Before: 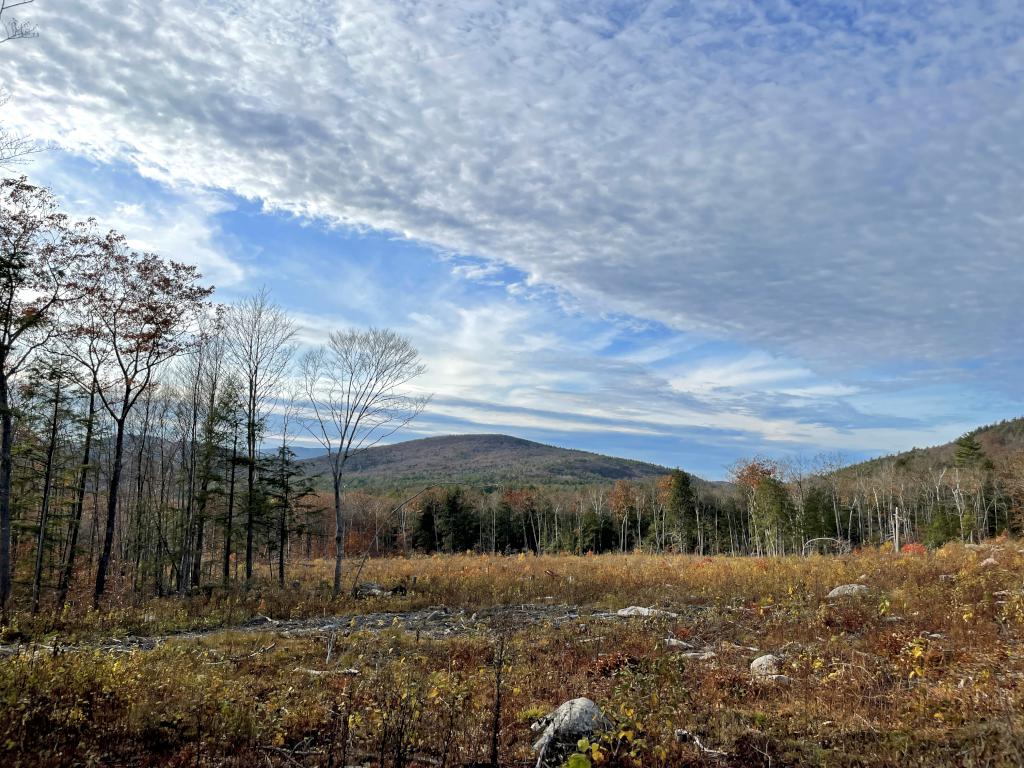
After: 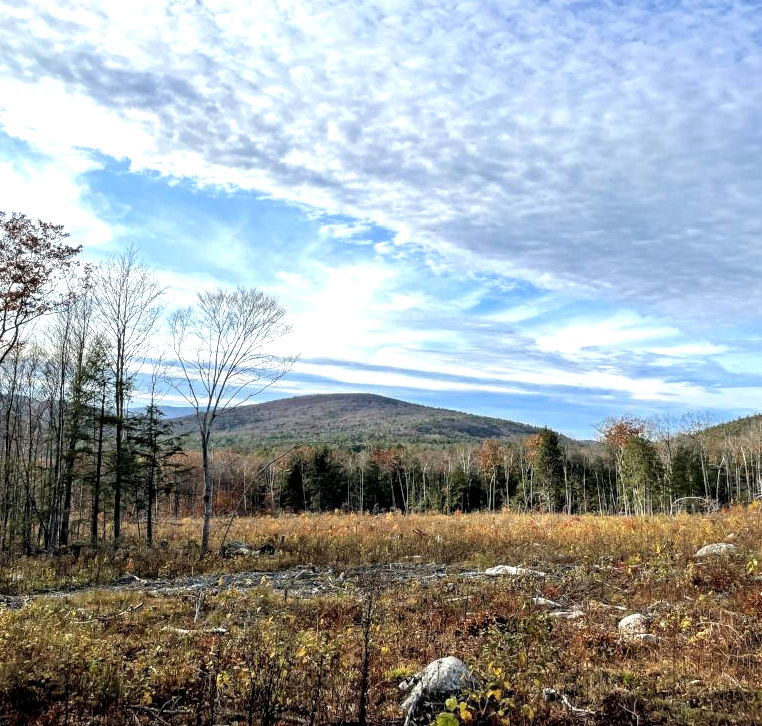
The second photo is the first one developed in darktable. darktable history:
local contrast: on, module defaults
crop and rotate: left 12.927%, top 5.425%, right 12.57%
tone equalizer: -8 EV -0.723 EV, -7 EV -0.727 EV, -6 EV -0.575 EV, -5 EV -0.362 EV, -3 EV 0.368 EV, -2 EV 0.6 EV, -1 EV 0.683 EV, +0 EV 0.734 EV
